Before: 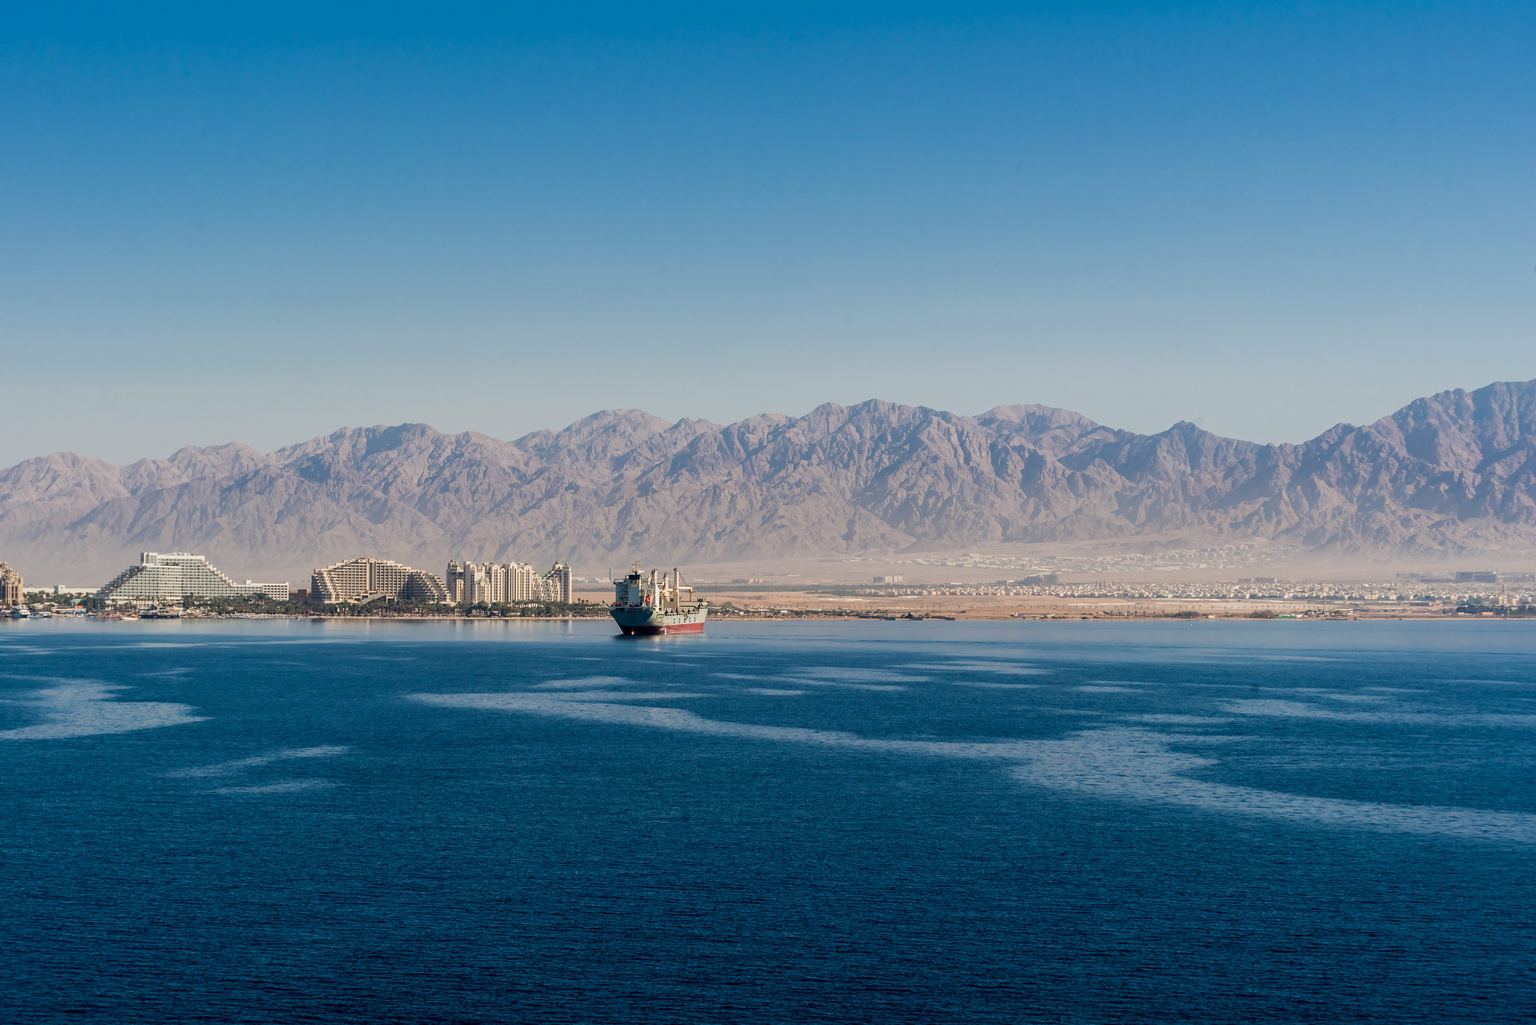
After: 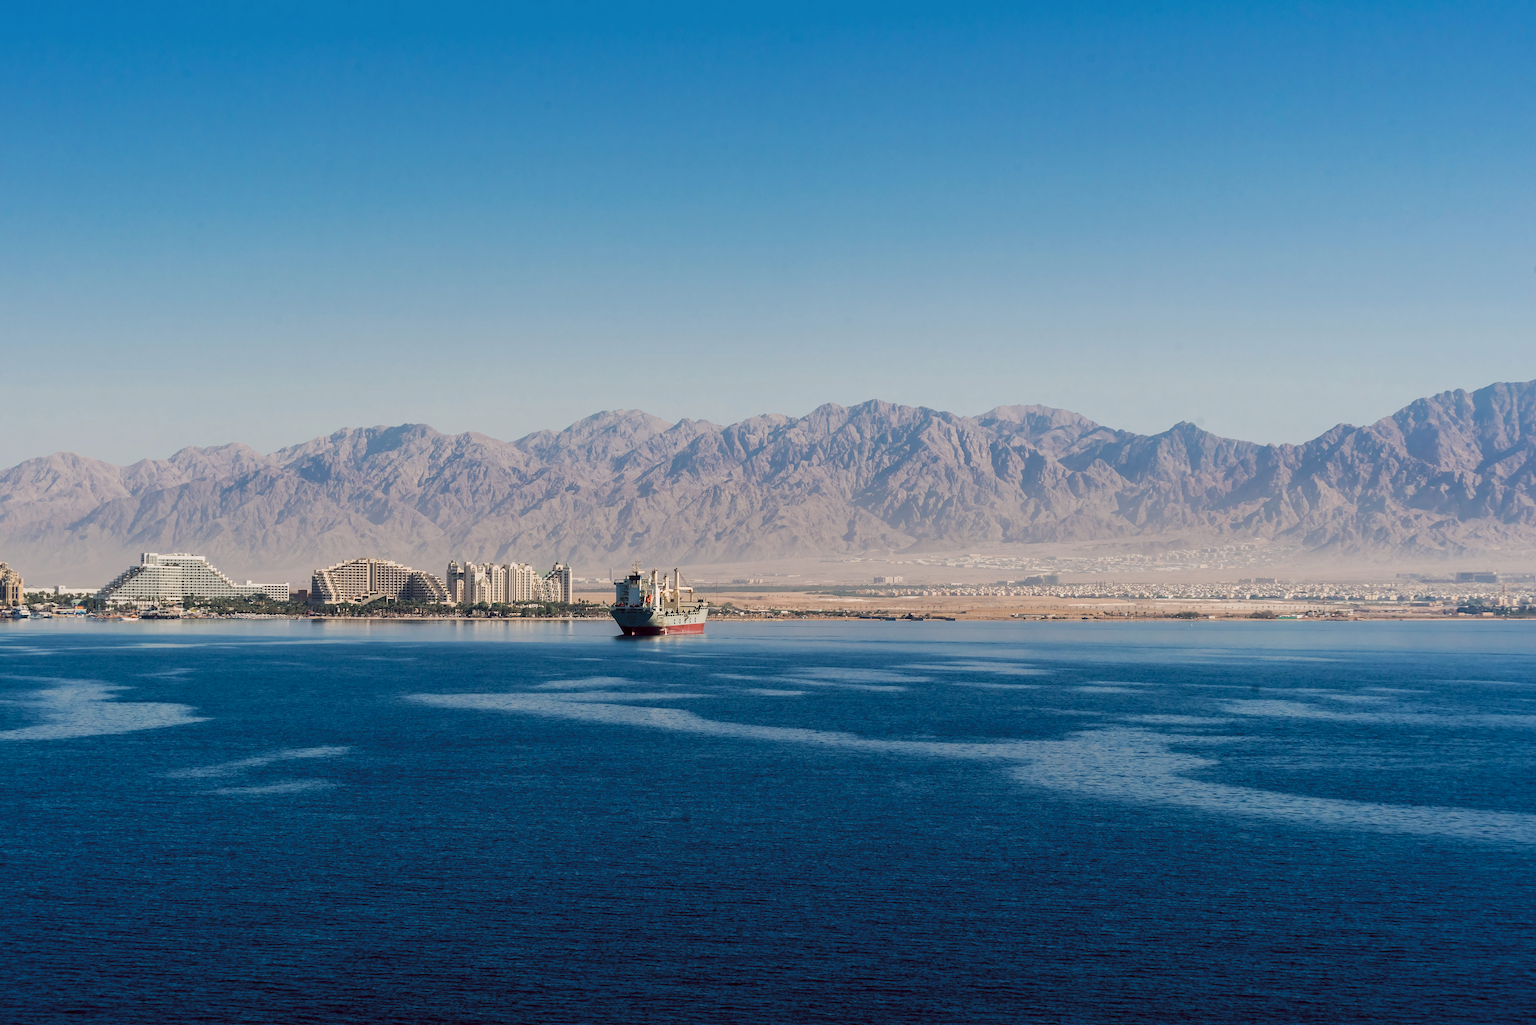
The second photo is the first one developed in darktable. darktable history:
tone curve: curves: ch0 [(0, 0) (0.003, 0.005) (0.011, 0.021) (0.025, 0.042) (0.044, 0.065) (0.069, 0.074) (0.1, 0.092) (0.136, 0.123) (0.177, 0.159) (0.224, 0.2) (0.277, 0.252) (0.335, 0.32) (0.399, 0.392) (0.468, 0.468) (0.543, 0.549) (0.623, 0.638) (0.709, 0.721) (0.801, 0.812) (0.898, 0.896) (1, 1)], preserve colors none
color look up table: target L [97.21, 92.31, 94.37, 88.45, 86.28, 72.46, 69.42, 61.18, 50.34, 38.97, 32.94, 200.19, 88.16, 82.99, 76.29, 66.58, 67.31, 59.9, 60.14, 47.83, 46.61, 46.14, 43.94, 34.7, 34.5, 30.17, 17.64, 83.46, 74.24, 68.69, 61.18, 59.61, 56.91, 55.38, 50.94, 47.07, 42.44, 41.63, 39.68, 30.72, 32.1, 24.43, 16.12, 5.982, 83.79, 75.65, 54.77, 47.82, 3.566], target a [-7.372, -36.21, -8.393, -73.01, -50.06, -62.02, -38.58, -10.75, -44.65, -26.19, -21.75, 0, -2.804, 4.733, 26, 37.84, 13.81, 65.65, 14.05, 68.79, 36.92, 45.09, 0.951, 33.69, 51.08, 4.382, 18.45, 7.823, 39.46, -2.734, 58.93, 78.63, 30.52, 81.22, 12.17, 16.98, 69.88, 33.32, 58.88, 10.24, 54.86, 36.11, 22.23, 29.44, -21.87, -32.37, -9.029, -11.33, -2.221], target b [20.84, 83.95, 60.73, 38.49, 2.506, 64.42, 24.25, 14.69, 42.96, 0.863, 23.85, 0, 84.72, 10.33, 30.66, 62.51, 43.74, 10.76, 55.57, 55.46, 18.83, 52.79, 44.47, 39.51, 29.22, 13.36, 27.14, -23.41, -7.863, -45.64, -36.71, -52.48, -26.45, -10.31, -76.17, -4.156, -82.06, -91.54, -8.916, -29.83, -54.21, -37.73, -44.04, -5.747, -7.808, -31.32, -13.41, -36.23, -0.151], num patches 49
